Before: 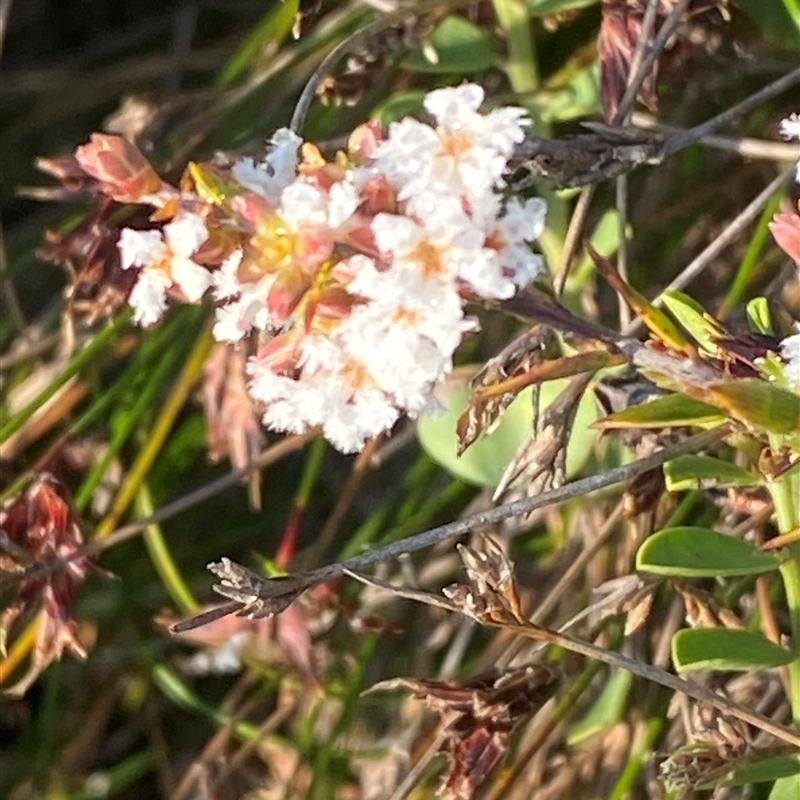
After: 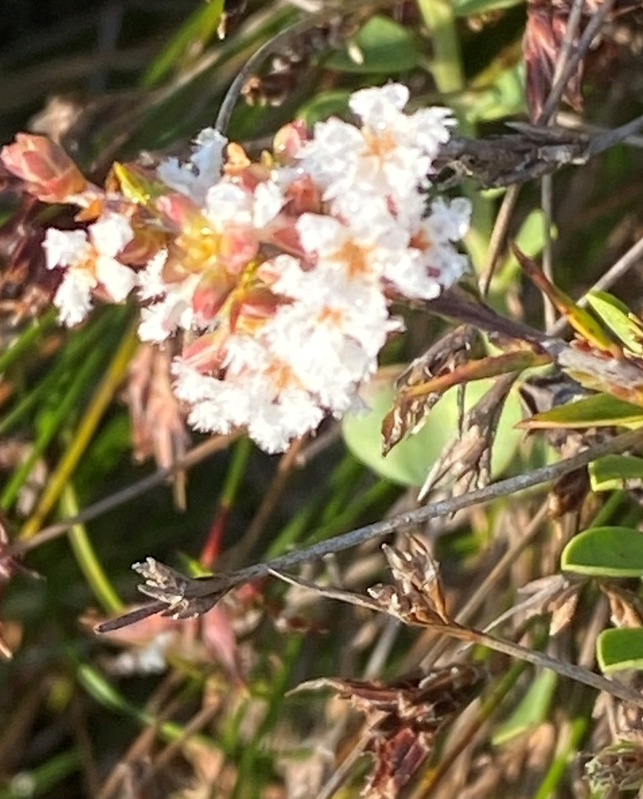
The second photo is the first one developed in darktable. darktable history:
crop and rotate: left 9.495%, right 10.109%
